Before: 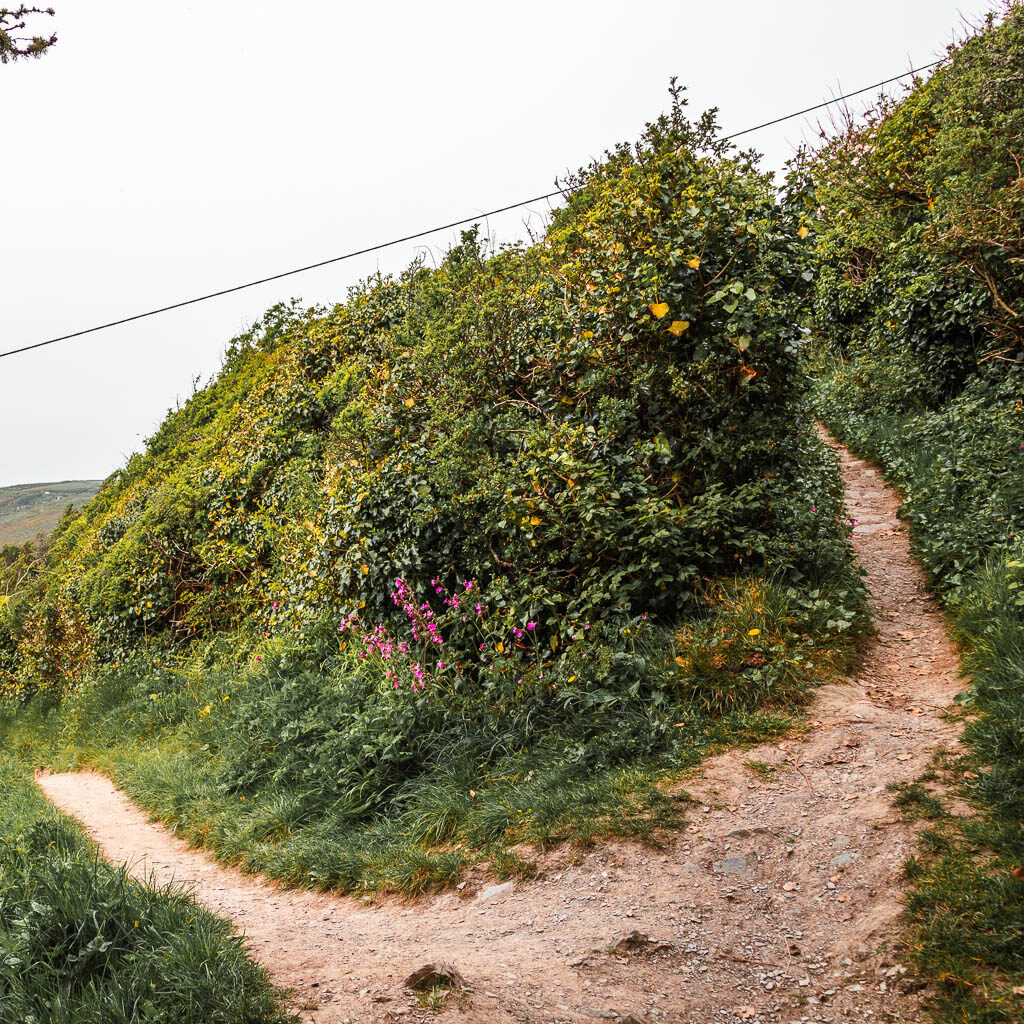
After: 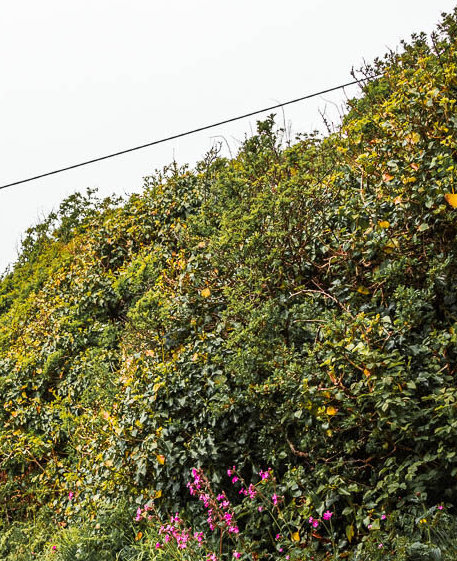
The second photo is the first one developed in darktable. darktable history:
crop: left 19.962%, top 10.806%, right 35.4%, bottom 34.37%
